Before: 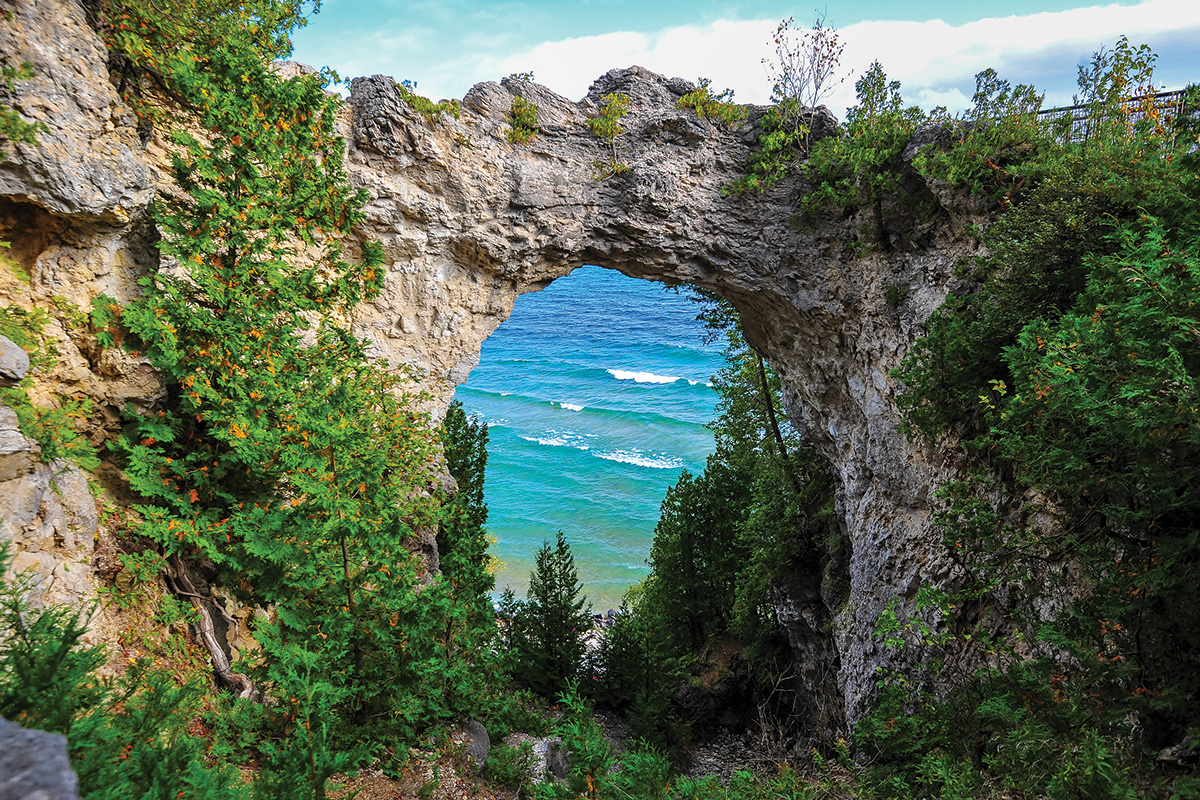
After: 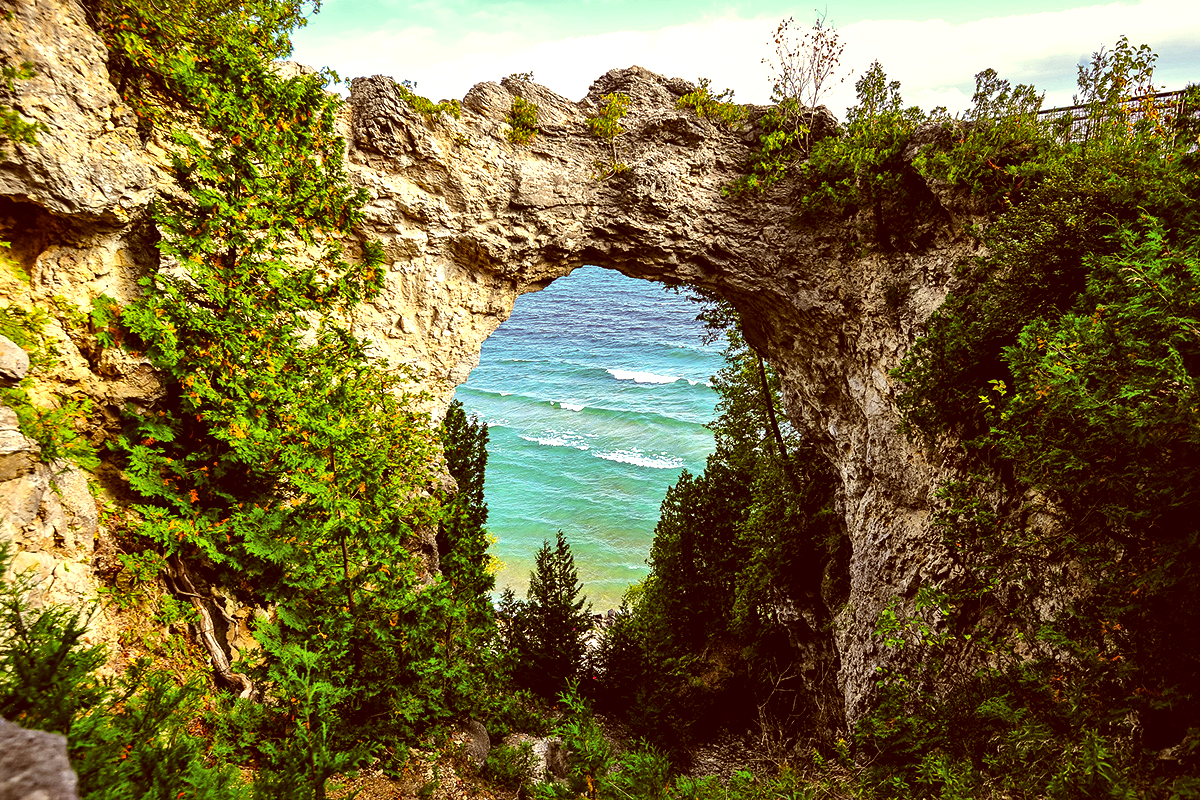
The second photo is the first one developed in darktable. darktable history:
color correction: highlights a* 1.22, highlights b* 24.92, shadows a* 15.3, shadows b* 24.45
local contrast: mode bilateral grid, contrast 25, coarseness 60, detail 151%, midtone range 0.2
tone equalizer: -8 EV -0.721 EV, -7 EV -0.71 EV, -6 EV -0.632 EV, -5 EV -0.394 EV, -3 EV 0.382 EV, -2 EV 0.6 EV, -1 EV 0.696 EV, +0 EV 0.731 EV, edges refinement/feathering 500, mask exposure compensation -1.57 EV, preserve details no
